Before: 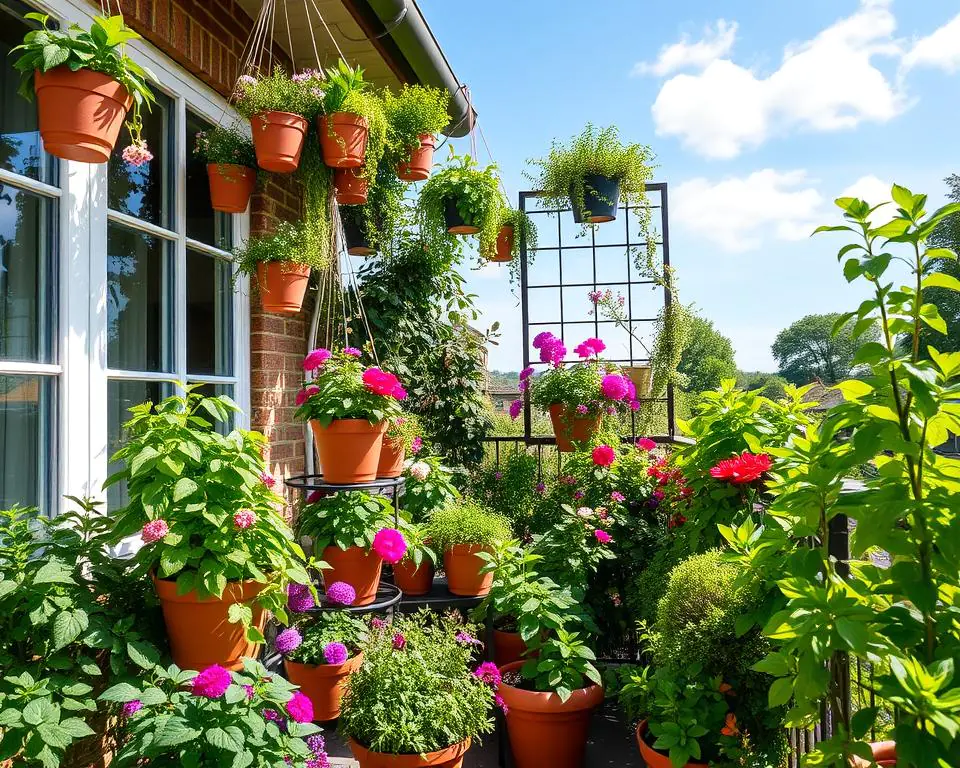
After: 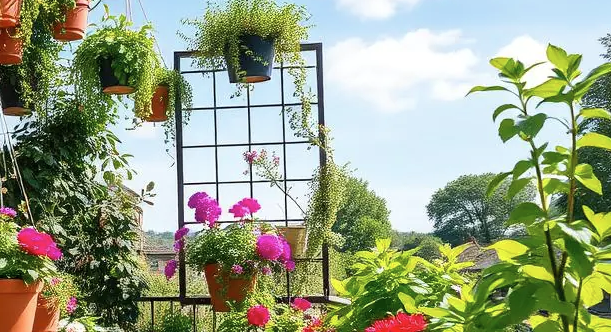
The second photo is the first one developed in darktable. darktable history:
crop: left 36.005%, top 18.293%, right 0.31%, bottom 38.444%
color correction: saturation 0.85
color zones: curves: ch1 [(0, 0.523) (0.143, 0.545) (0.286, 0.52) (0.429, 0.506) (0.571, 0.503) (0.714, 0.503) (0.857, 0.508) (1, 0.523)]
